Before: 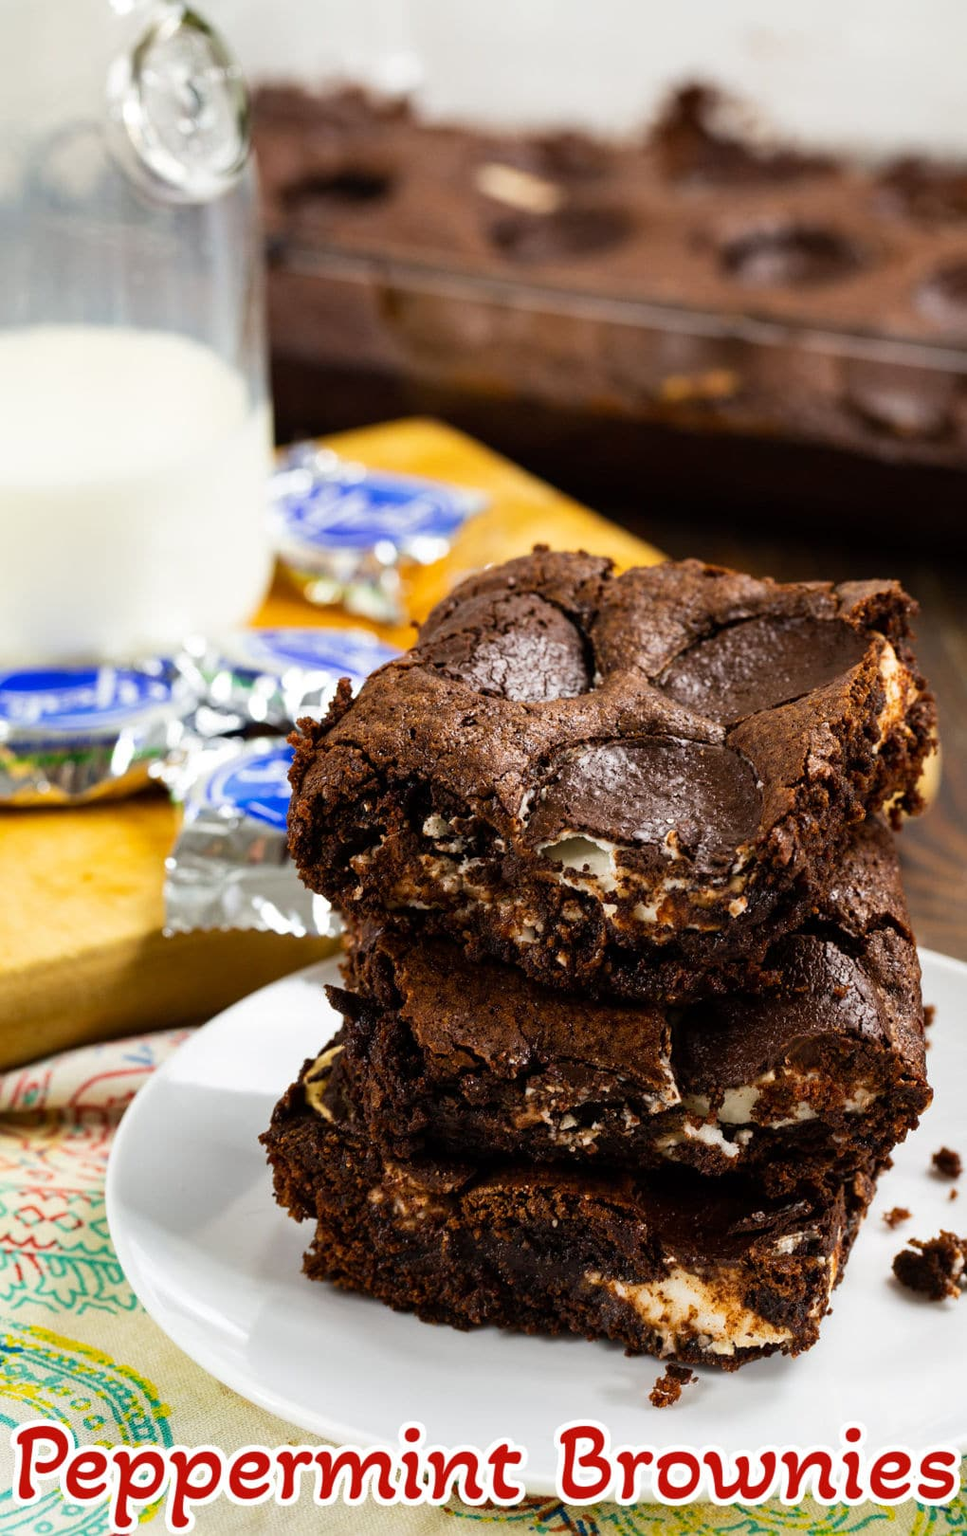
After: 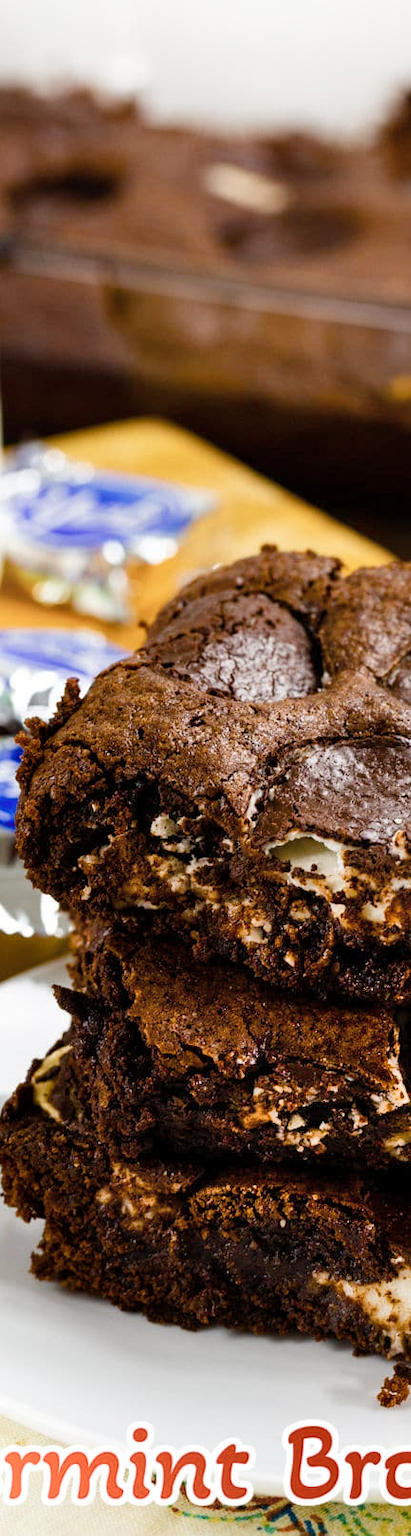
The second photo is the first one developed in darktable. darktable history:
color correction: highlights b* 0.035, saturation 0.778
shadows and highlights: highlights 70.91, soften with gaussian
color zones: curves: ch1 [(0, 0.469) (0.01, 0.469) (0.12, 0.446) (0.248, 0.469) (0.5, 0.5) (0.748, 0.5) (0.99, 0.469) (1, 0.469)], mix -131.88%
color balance rgb: perceptual saturation grading › global saturation 44.439%, perceptual saturation grading › highlights -50.16%, perceptual saturation grading › shadows 30.01%
crop: left 28.16%, right 29.217%
